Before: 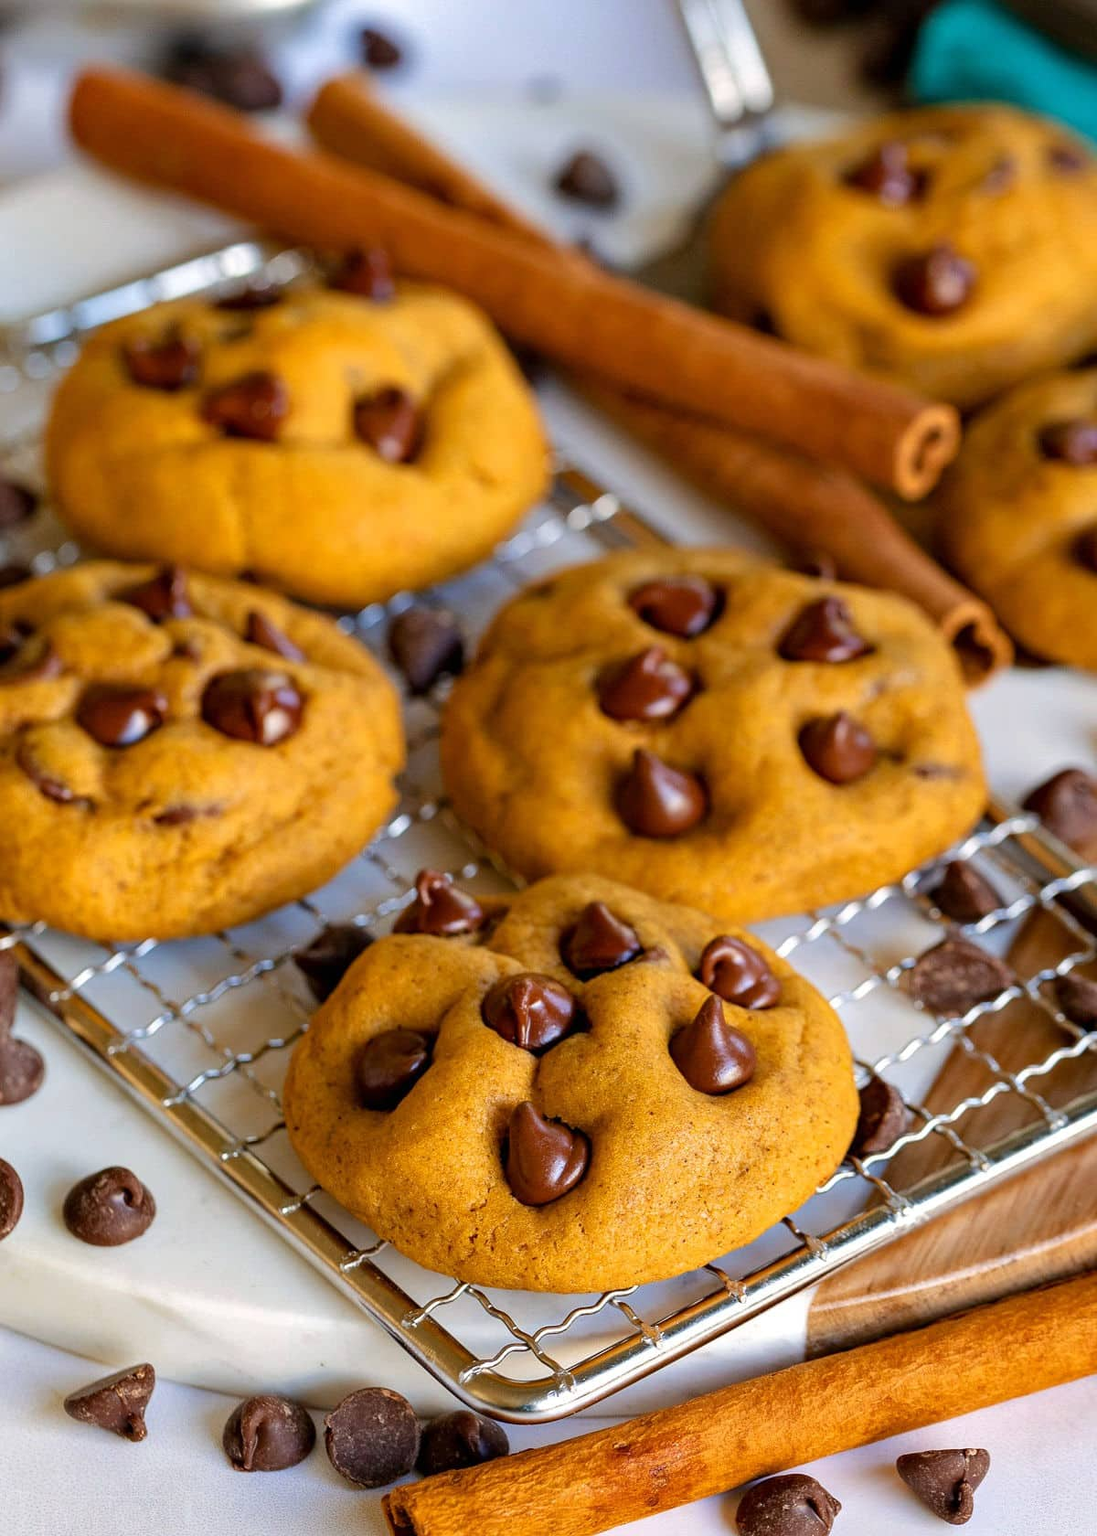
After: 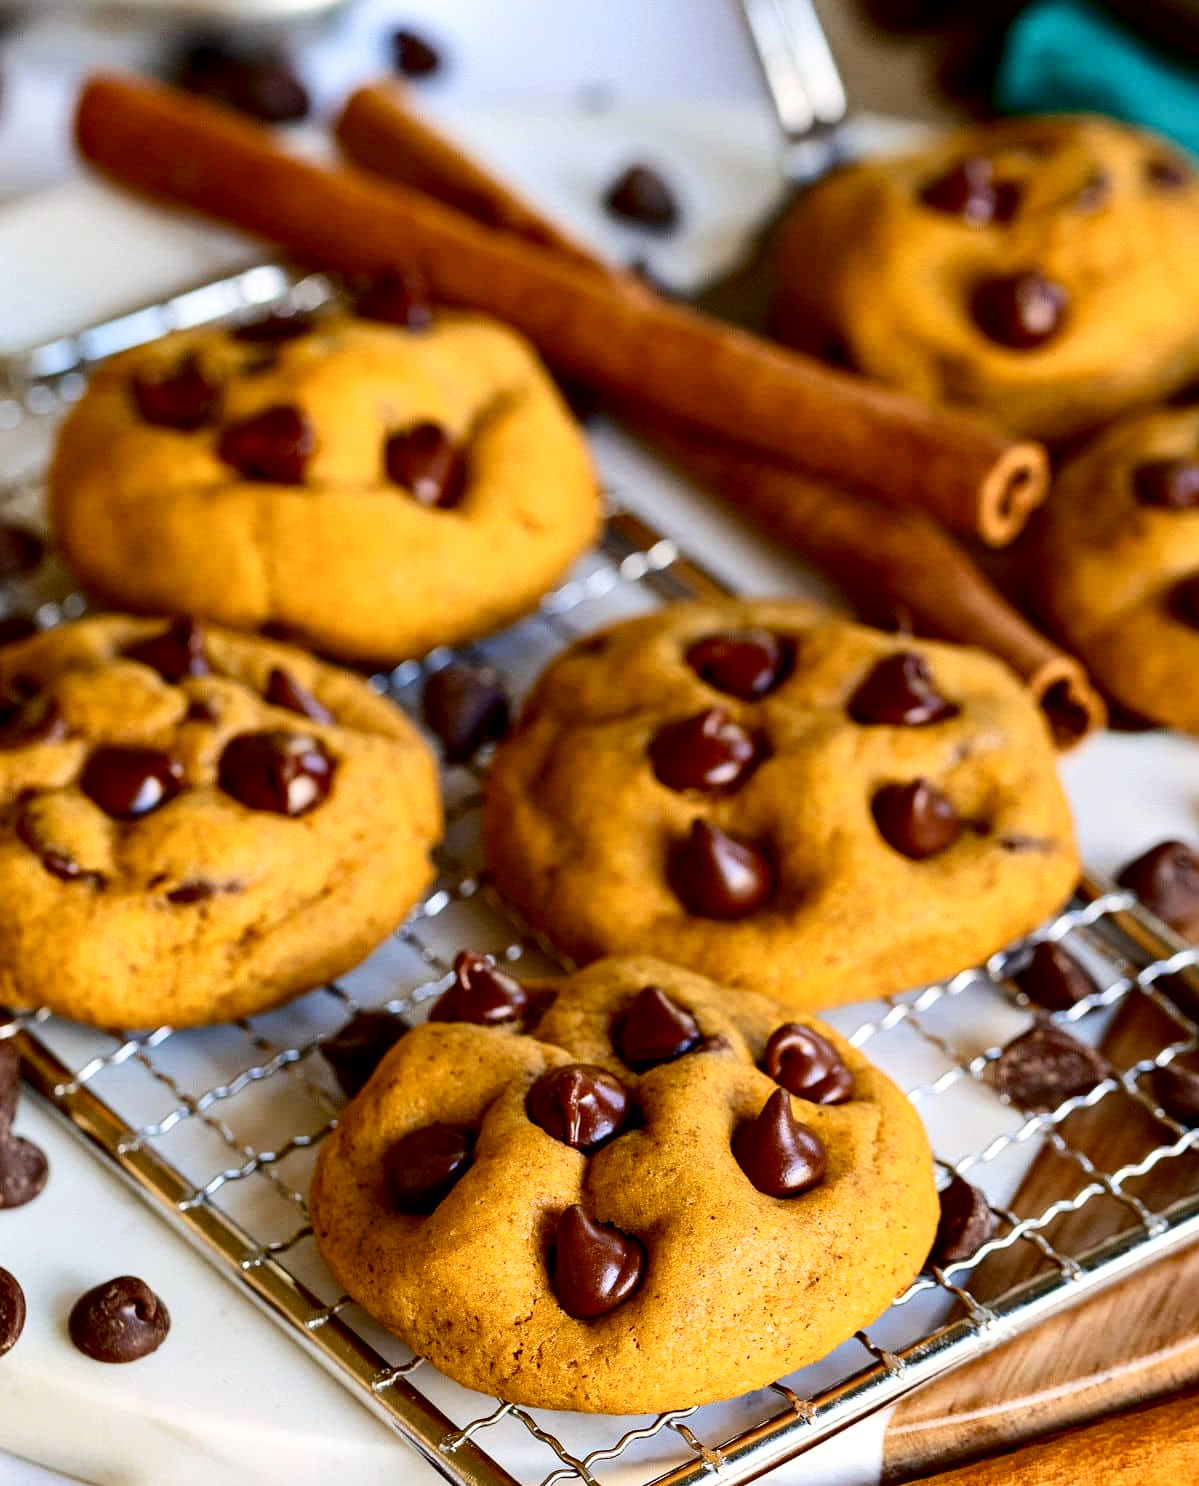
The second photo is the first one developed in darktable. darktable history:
crop and rotate: top 0%, bottom 11.546%
exposure: black level correction 0.01, exposure 0.011 EV, compensate exposure bias true, compensate highlight preservation false
contrast brightness saturation: contrast 0.281
